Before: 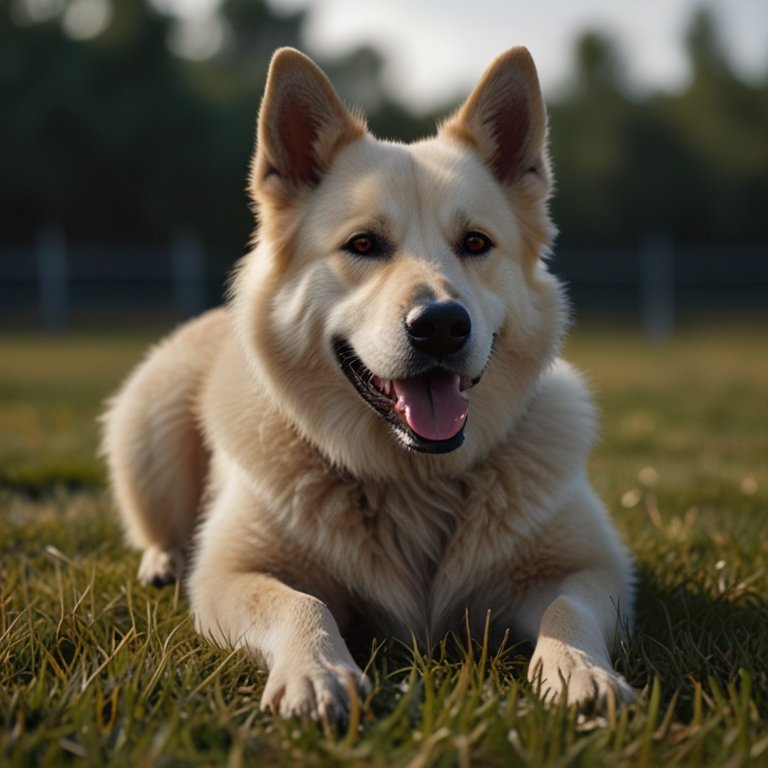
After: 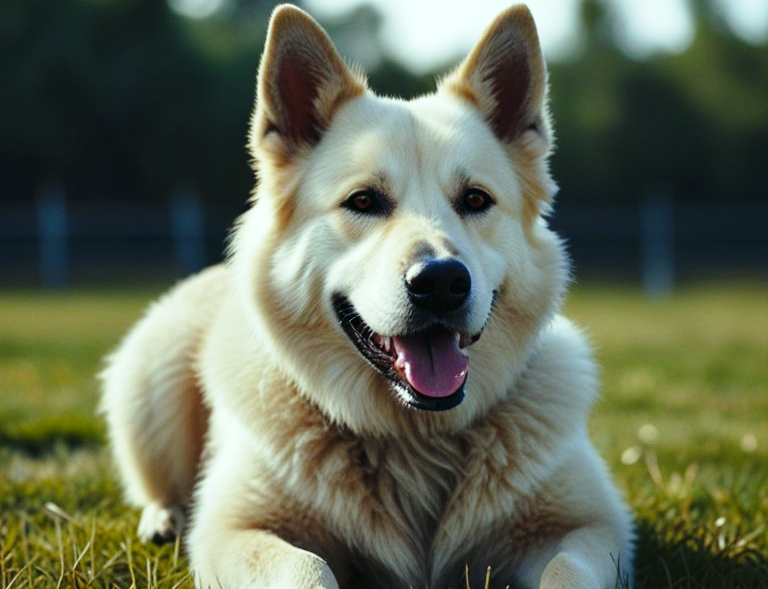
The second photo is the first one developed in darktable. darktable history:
base curve: curves: ch0 [(0, 0) (0.028, 0.03) (0.121, 0.232) (0.46, 0.748) (0.859, 0.968) (1, 1)], preserve colors none
crop: top 5.667%, bottom 17.637%
color balance: mode lift, gamma, gain (sRGB), lift [0.997, 0.979, 1.021, 1.011], gamma [1, 1.084, 0.916, 0.998], gain [1, 0.87, 1.13, 1.101], contrast 4.55%, contrast fulcrum 38.24%, output saturation 104.09%
